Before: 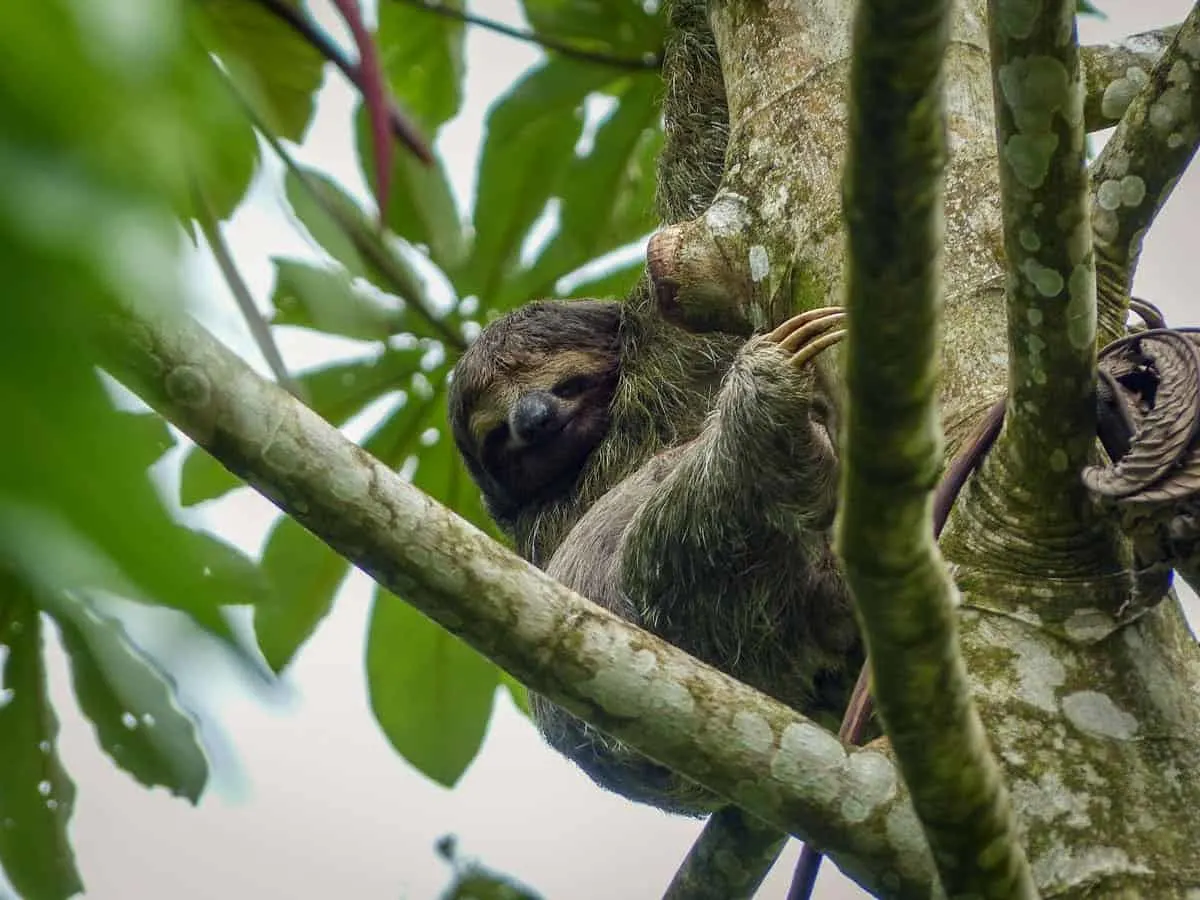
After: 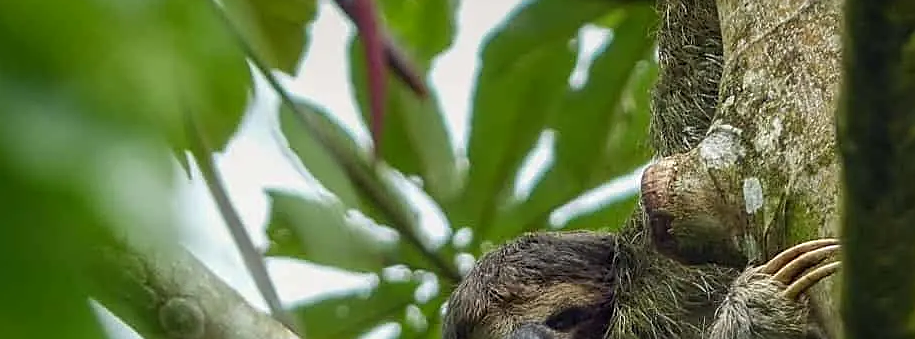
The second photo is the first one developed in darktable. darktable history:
crop: left 0.548%, top 7.631%, right 23.198%, bottom 54.665%
sharpen: on, module defaults
color balance rgb: shadows lift › hue 84.96°, perceptual saturation grading › global saturation 0.364%, global vibrance 0.974%, saturation formula JzAzBz (2021)
